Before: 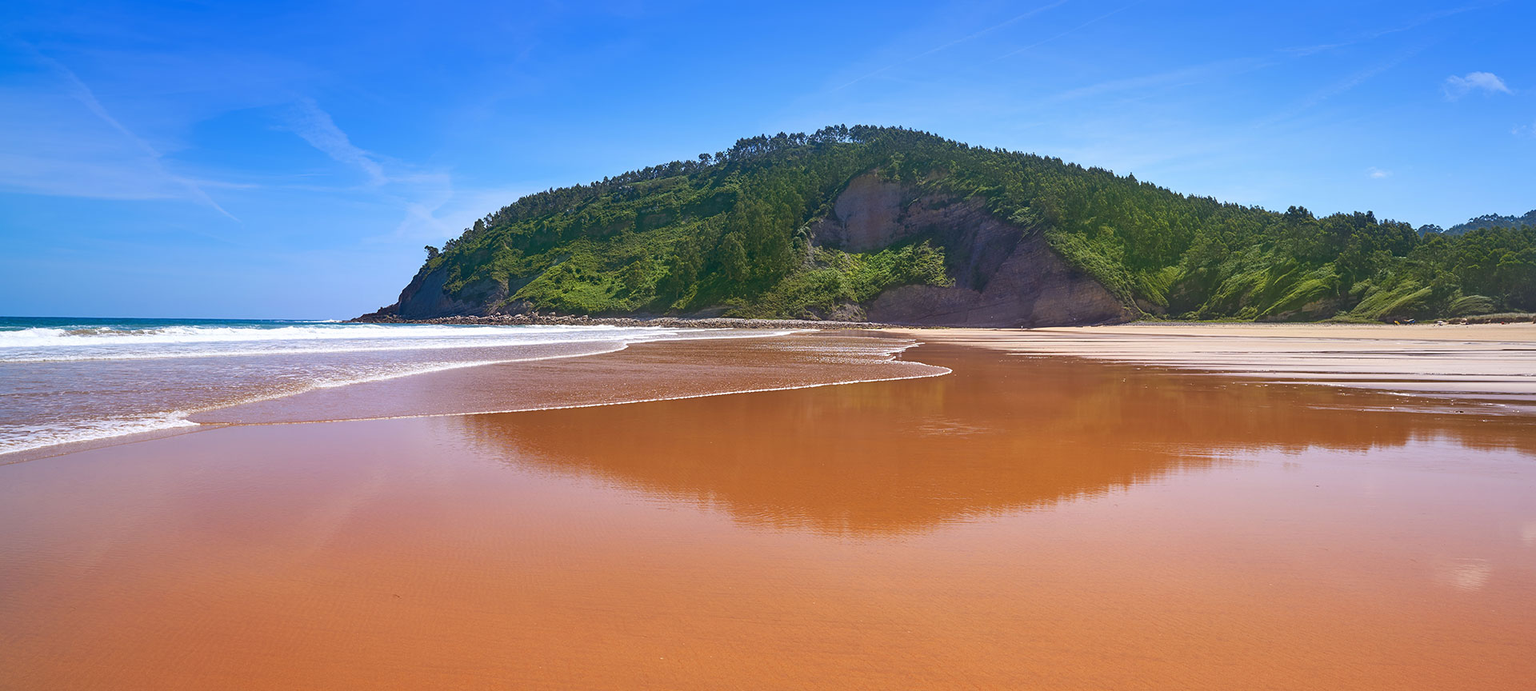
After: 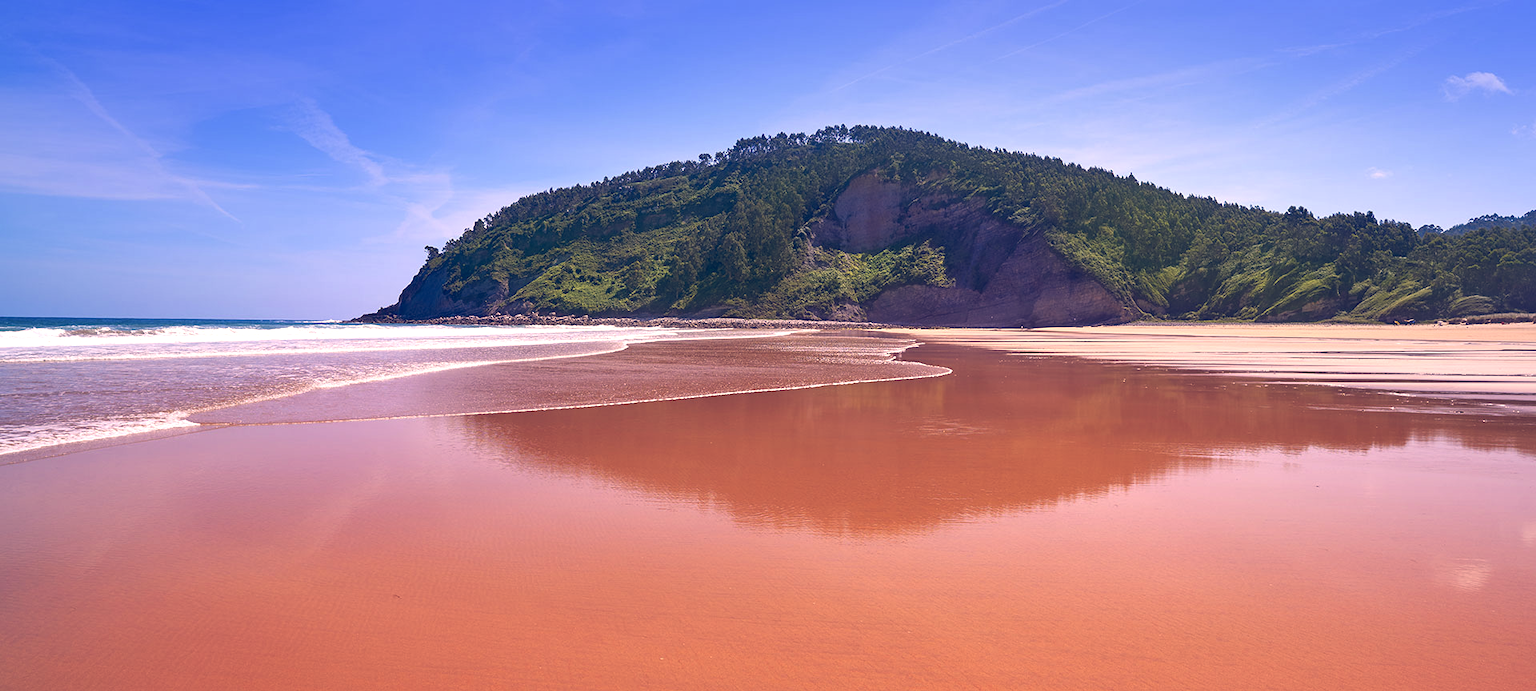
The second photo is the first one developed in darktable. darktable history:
color balance: lift [1.001, 0.997, 0.99, 1.01], gamma [1.007, 1, 0.975, 1.025], gain [1, 1.065, 1.052, 0.935], contrast 13.25%
color correction: highlights a* 14.46, highlights b* 5.85, shadows a* -5.53, shadows b* -15.24, saturation 0.85
